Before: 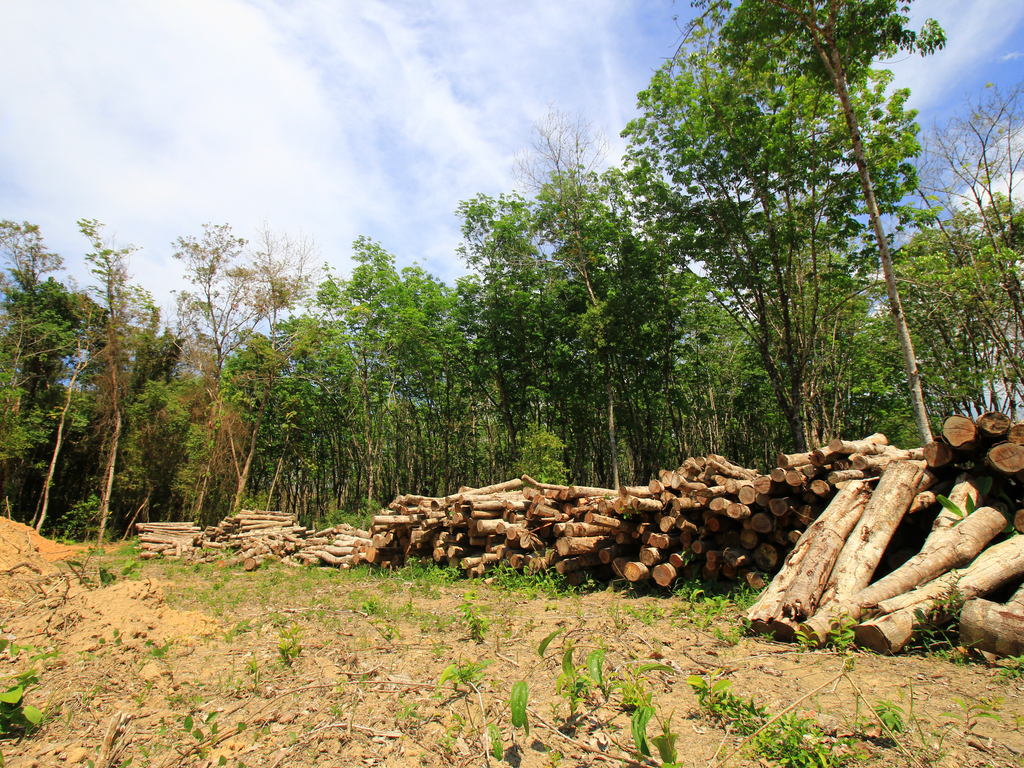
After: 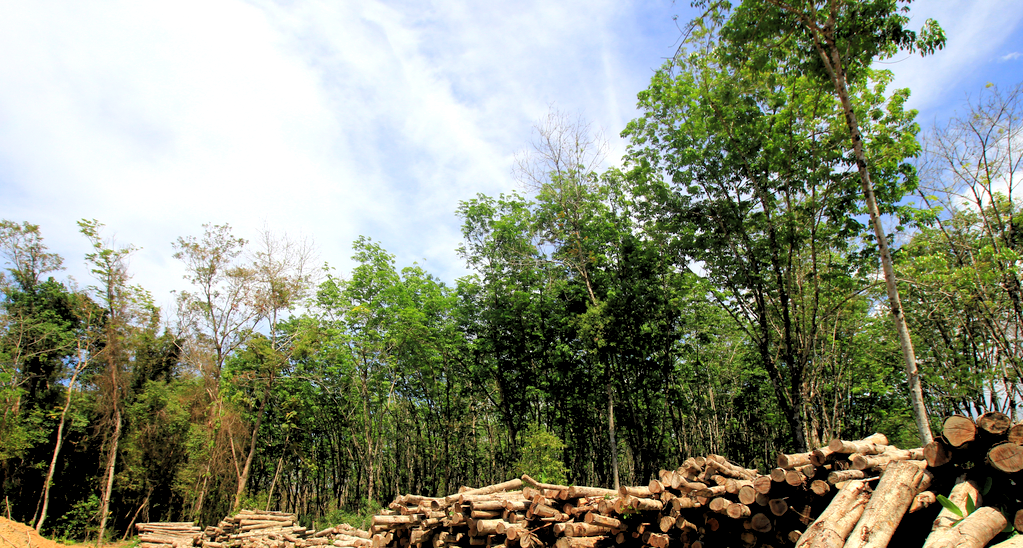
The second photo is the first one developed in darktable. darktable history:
rgb levels: levels [[0.013, 0.434, 0.89], [0, 0.5, 1], [0, 0.5, 1]]
crop: bottom 28.576%
